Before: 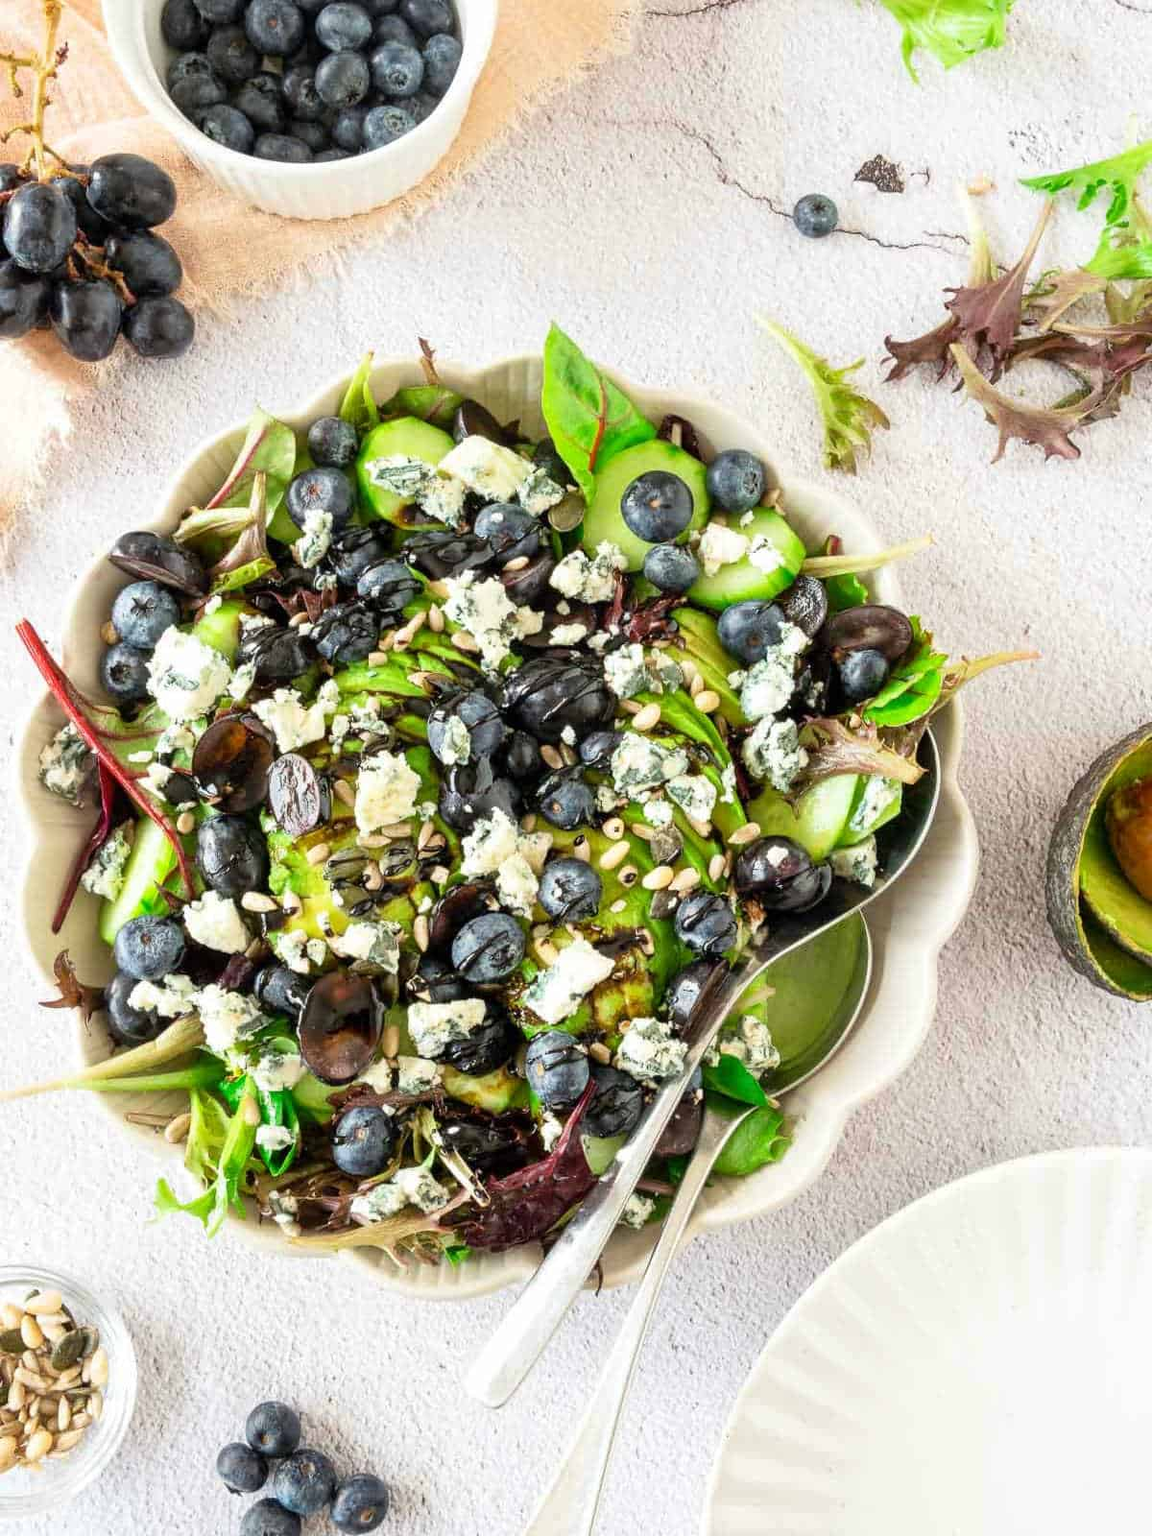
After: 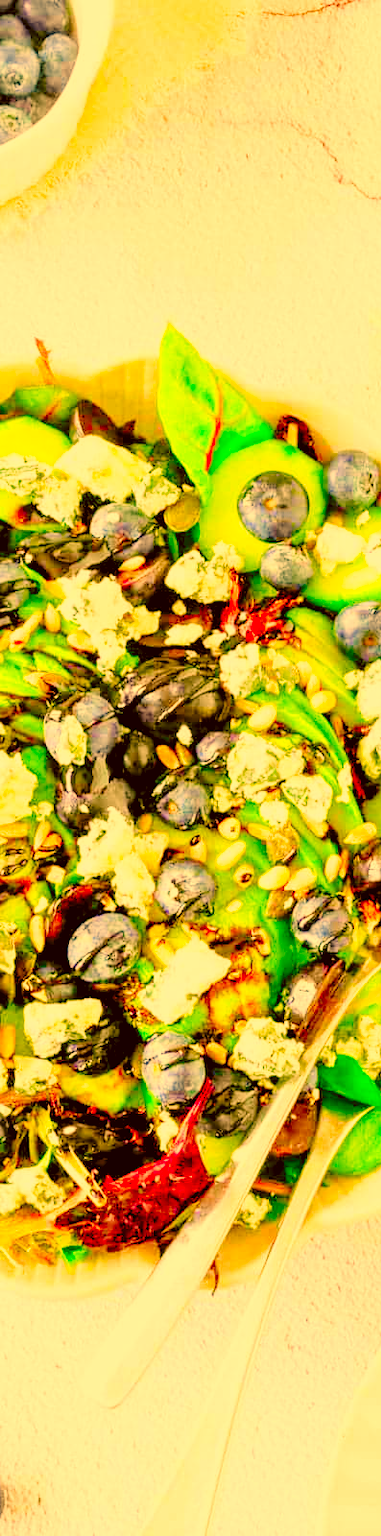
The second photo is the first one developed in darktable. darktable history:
crop: left 33.359%, right 33.541%
color correction: highlights a* 10.84, highlights b* 30.24, shadows a* 2.78, shadows b* 18.14, saturation 1.75
levels: levels [0.008, 0.318, 0.836]
filmic rgb: black relative exposure -7.65 EV, white relative exposure 4.56 EV, hardness 3.61, preserve chrominance no, color science v3 (2019), use custom middle-gray values true
